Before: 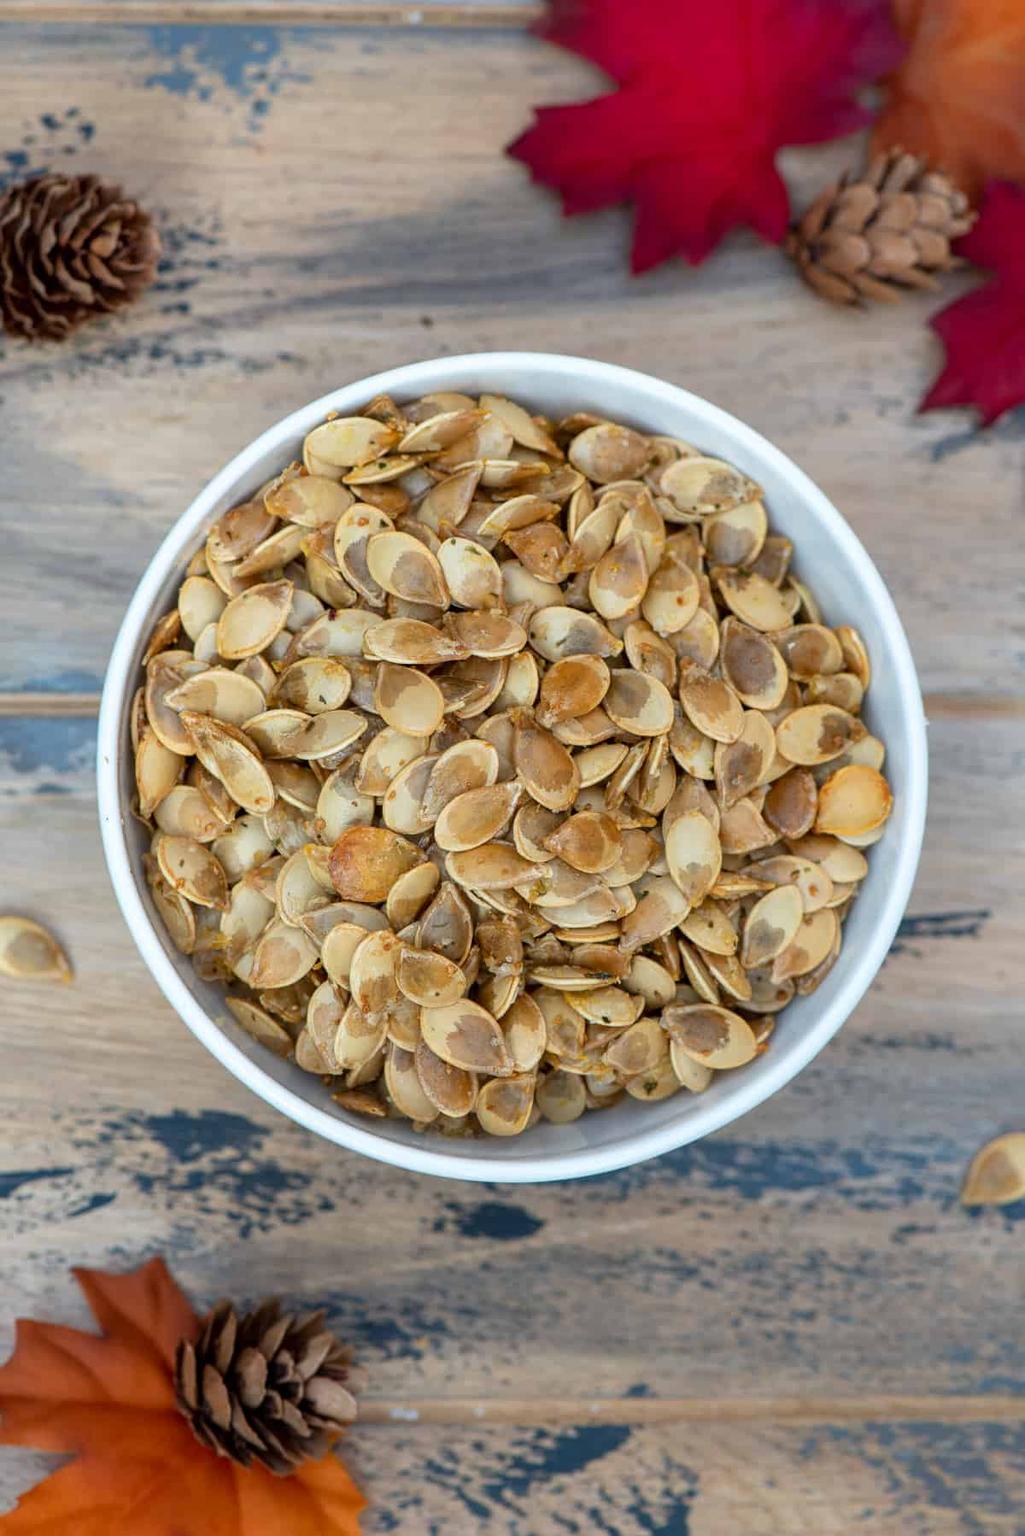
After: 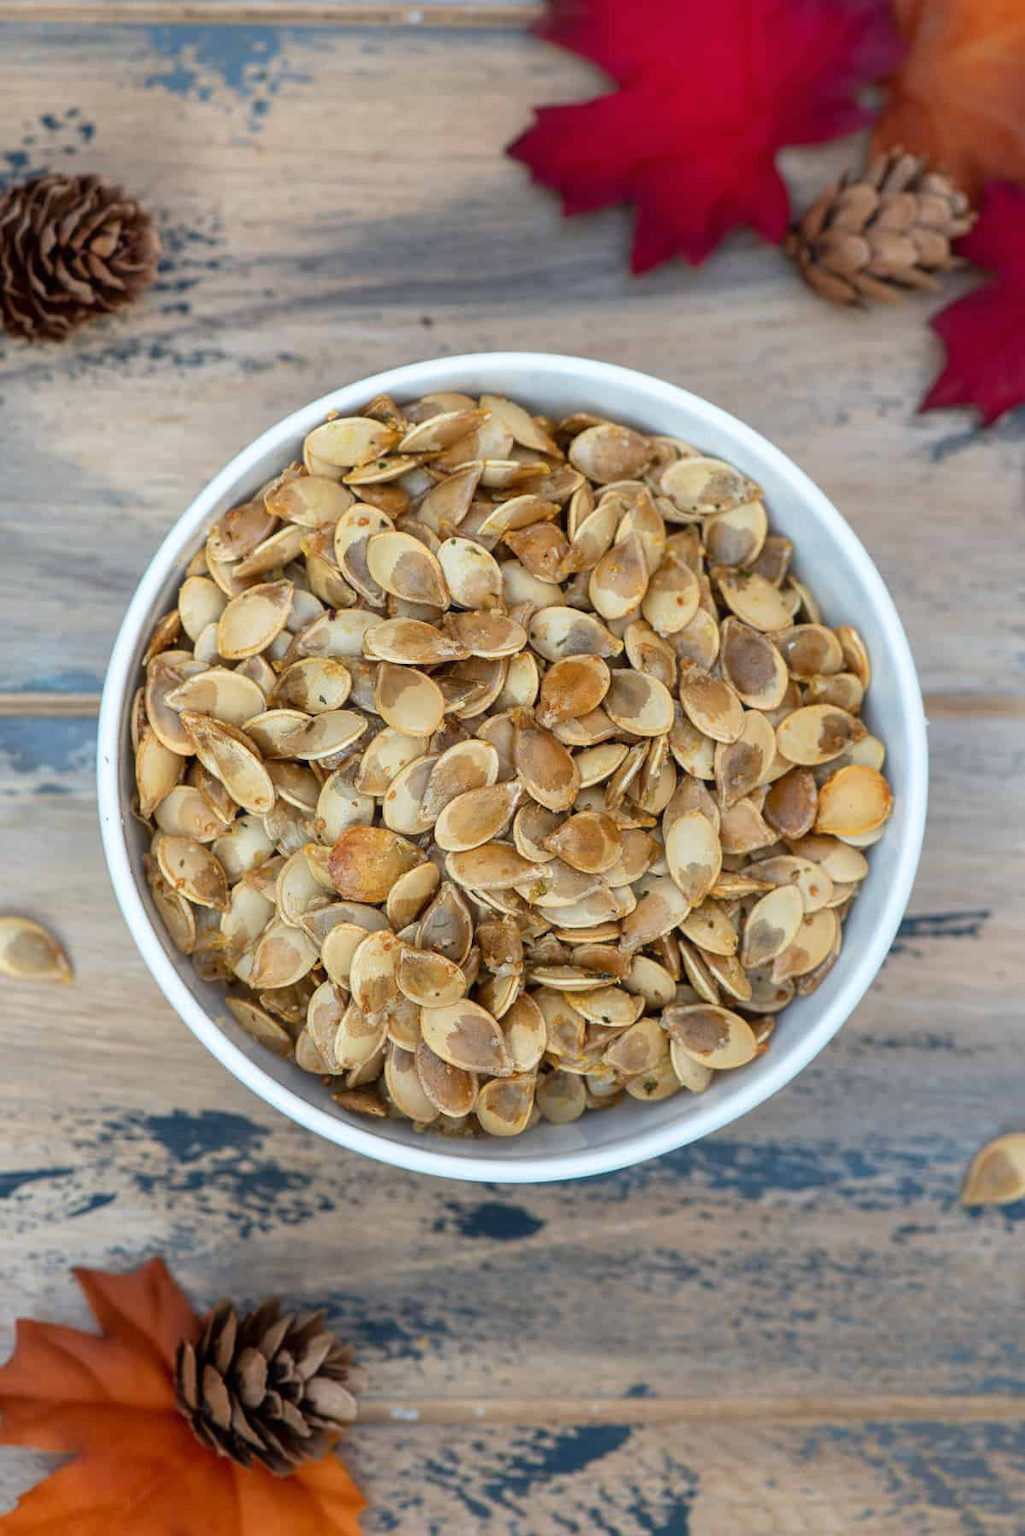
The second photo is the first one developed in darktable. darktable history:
haze removal: strength -0.04, compatibility mode true, adaptive false
